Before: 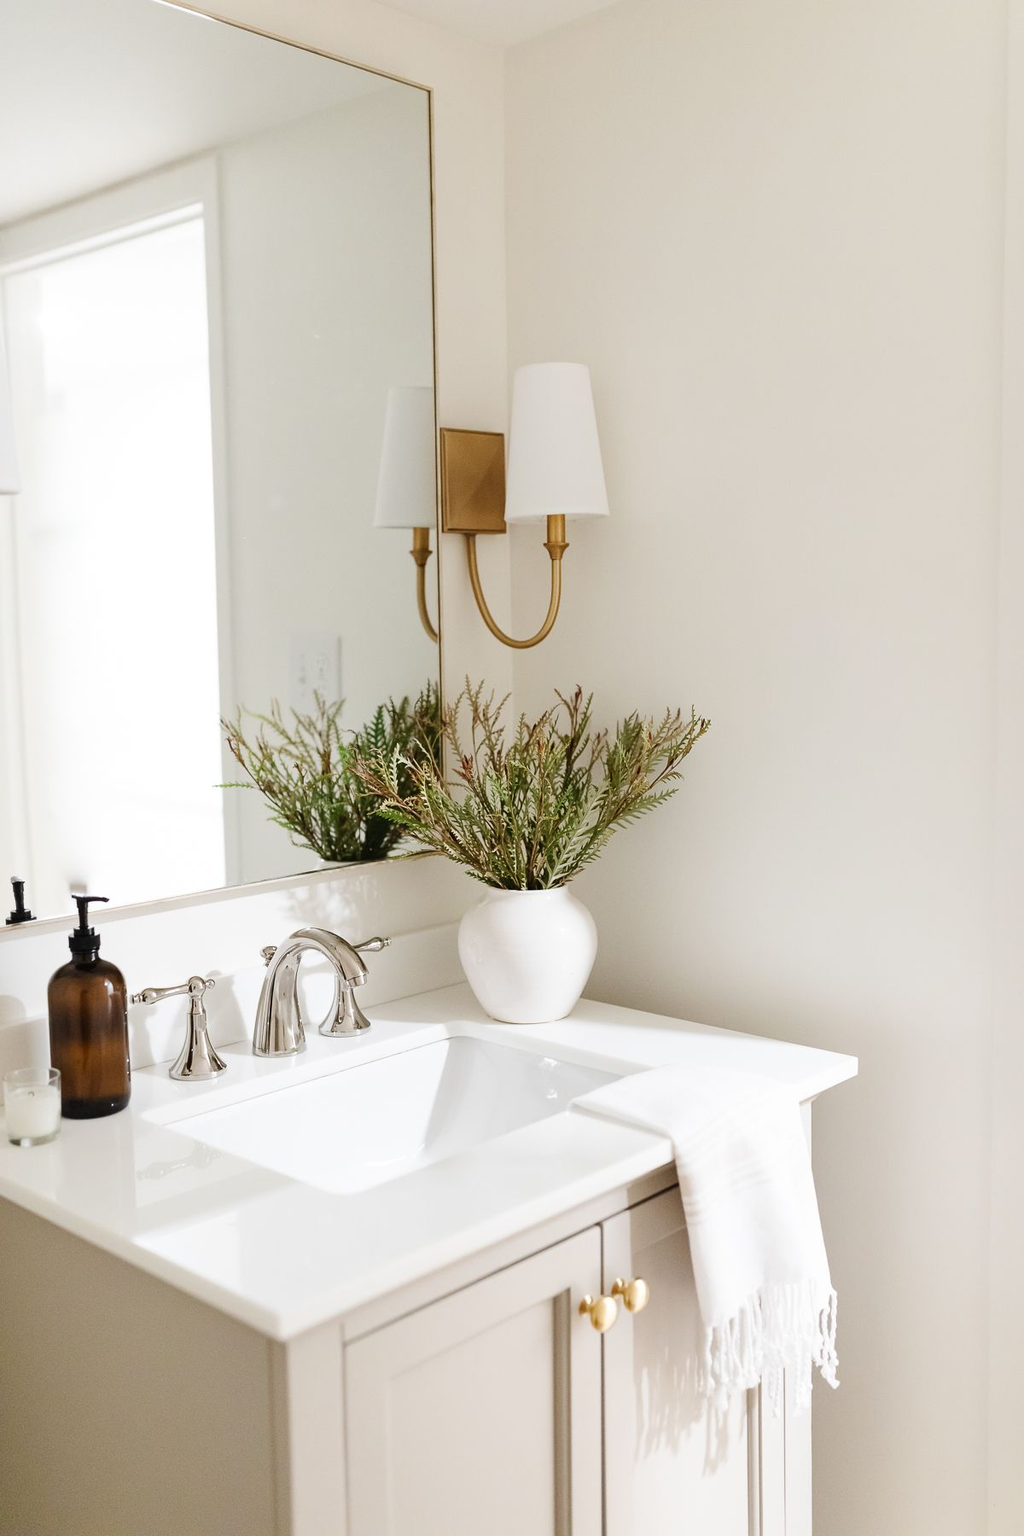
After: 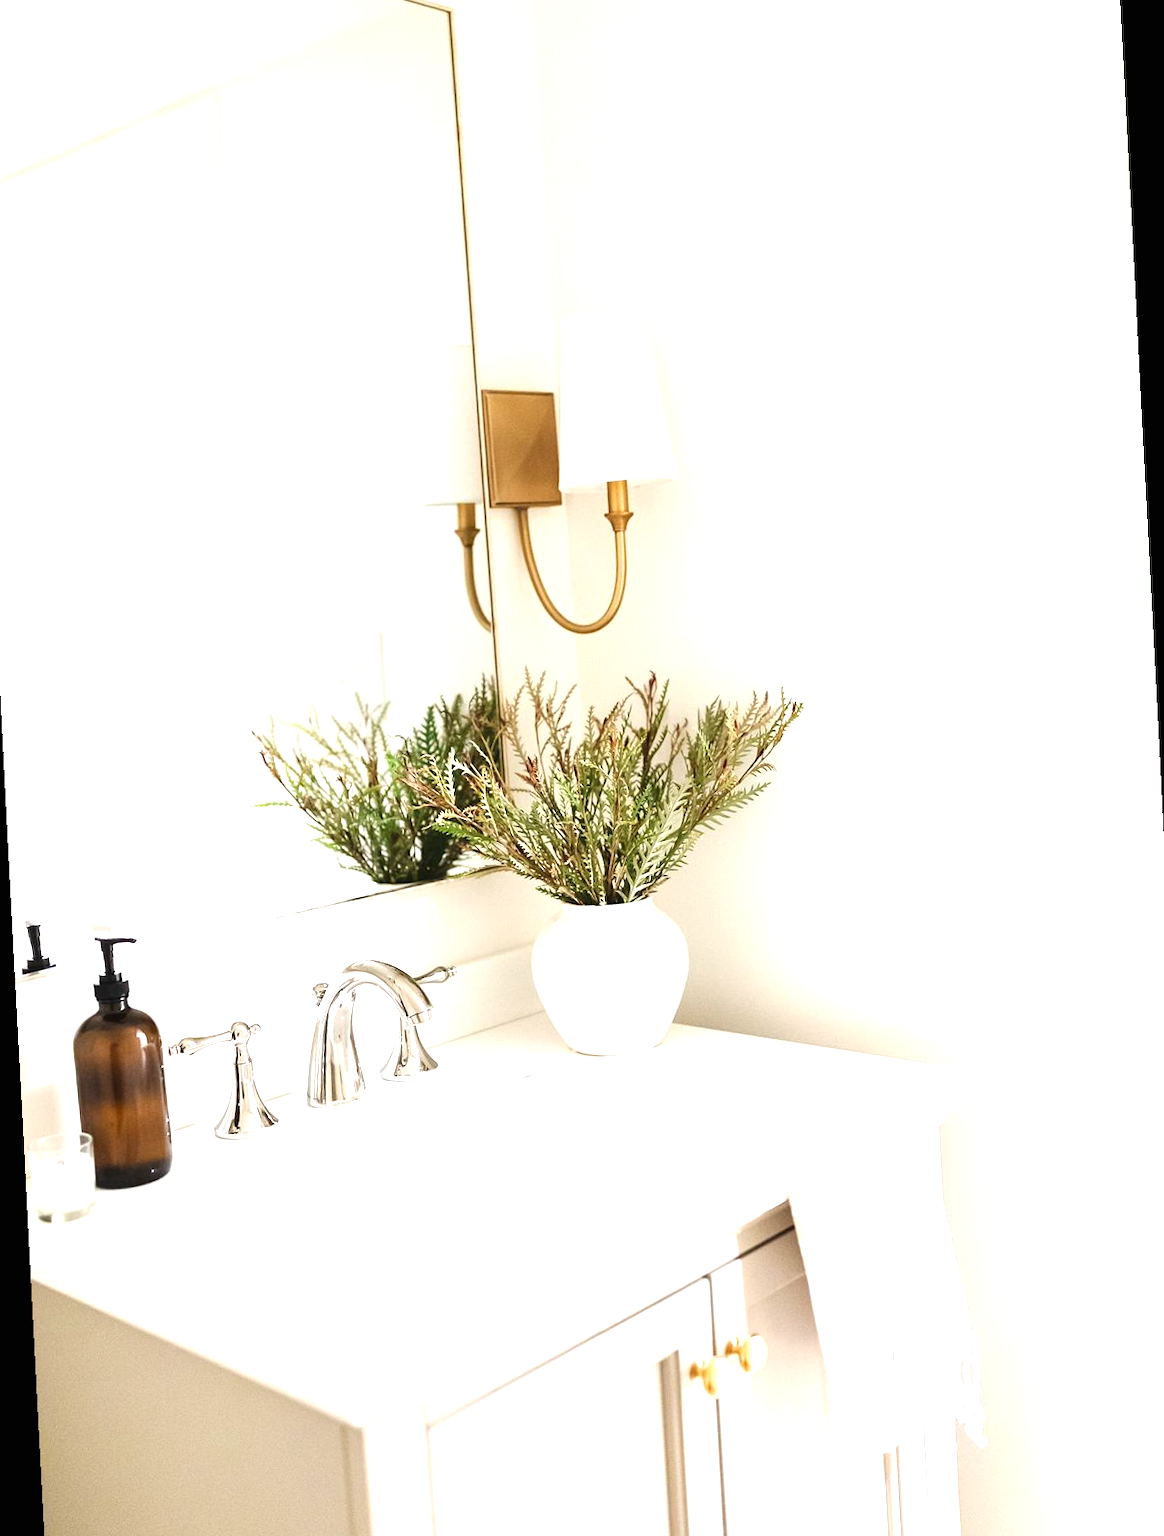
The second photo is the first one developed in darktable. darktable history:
exposure: black level correction 0, exposure 1.1 EV, compensate exposure bias true, compensate highlight preservation false
rotate and perspective: rotation -3°, crop left 0.031, crop right 0.968, crop top 0.07, crop bottom 0.93
